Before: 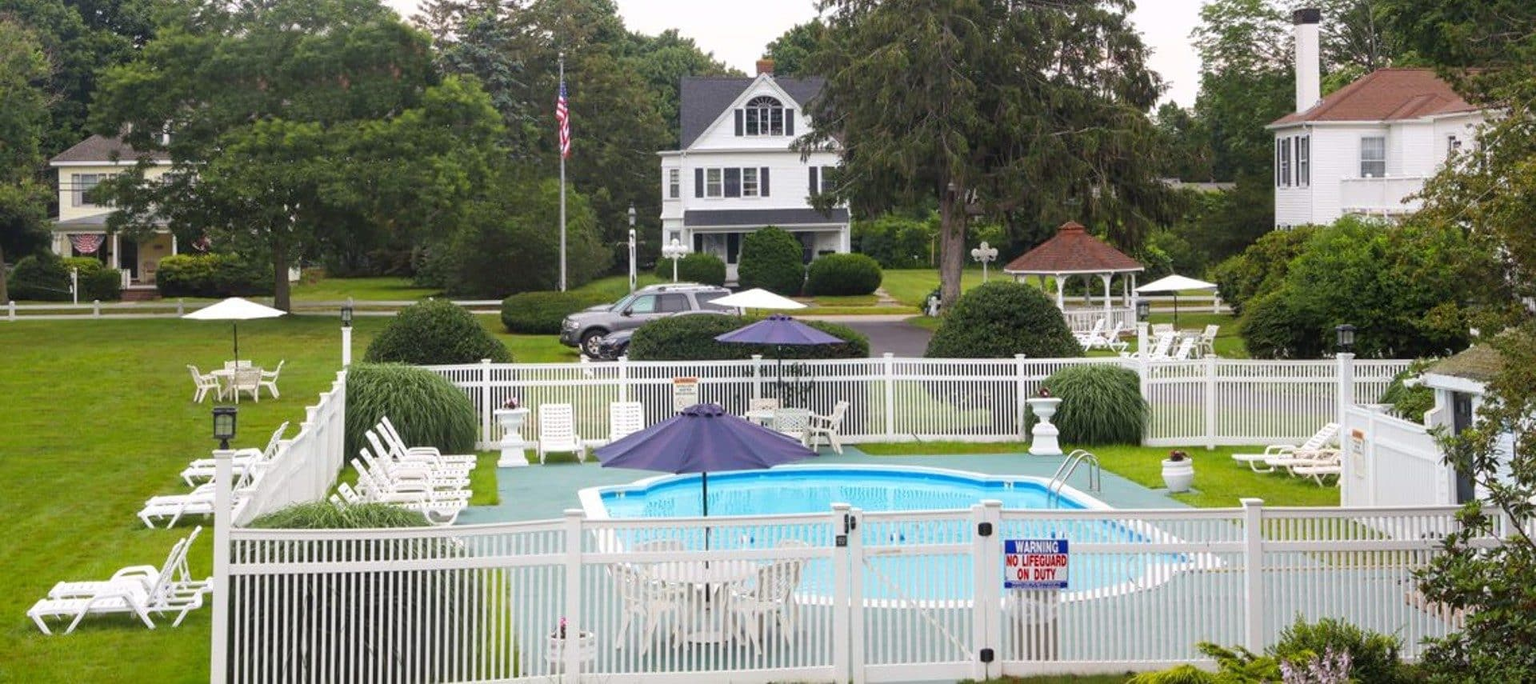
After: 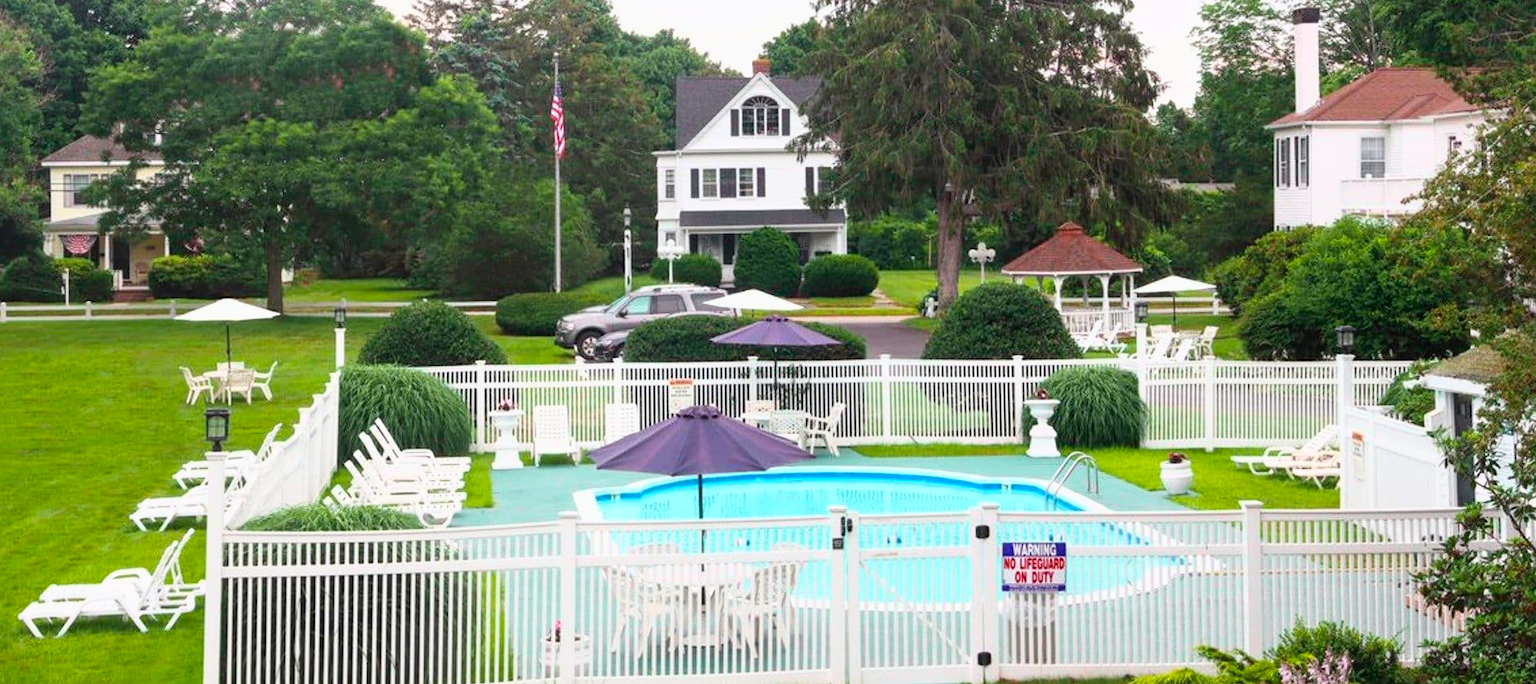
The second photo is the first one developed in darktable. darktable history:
crop and rotate: left 0.614%, top 0.179%, bottom 0.309%
tone curve: curves: ch0 [(0, 0) (0.051, 0.047) (0.102, 0.099) (0.236, 0.249) (0.429, 0.473) (0.67, 0.755) (0.875, 0.948) (1, 0.985)]; ch1 [(0, 0) (0.339, 0.298) (0.402, 0.363) (0.453, 0.413) (0.485, 0.469) (0.494, 0.493) (0.504, 0.502) (0.515, 0.526) (0.563, 0.591) (0.597, 0.639) (0.834, 0.888) (1, 1)]; ch2 [(0, 0) (0.362, 0.353) (0.425, 0.439) (0.501, 0.501) (0.537, 0.538) (0.58, 0.59) (0.642, 0.669) (0.773, 0.856) (1, 1)], color space Lab, independent channels, preserve colors none
